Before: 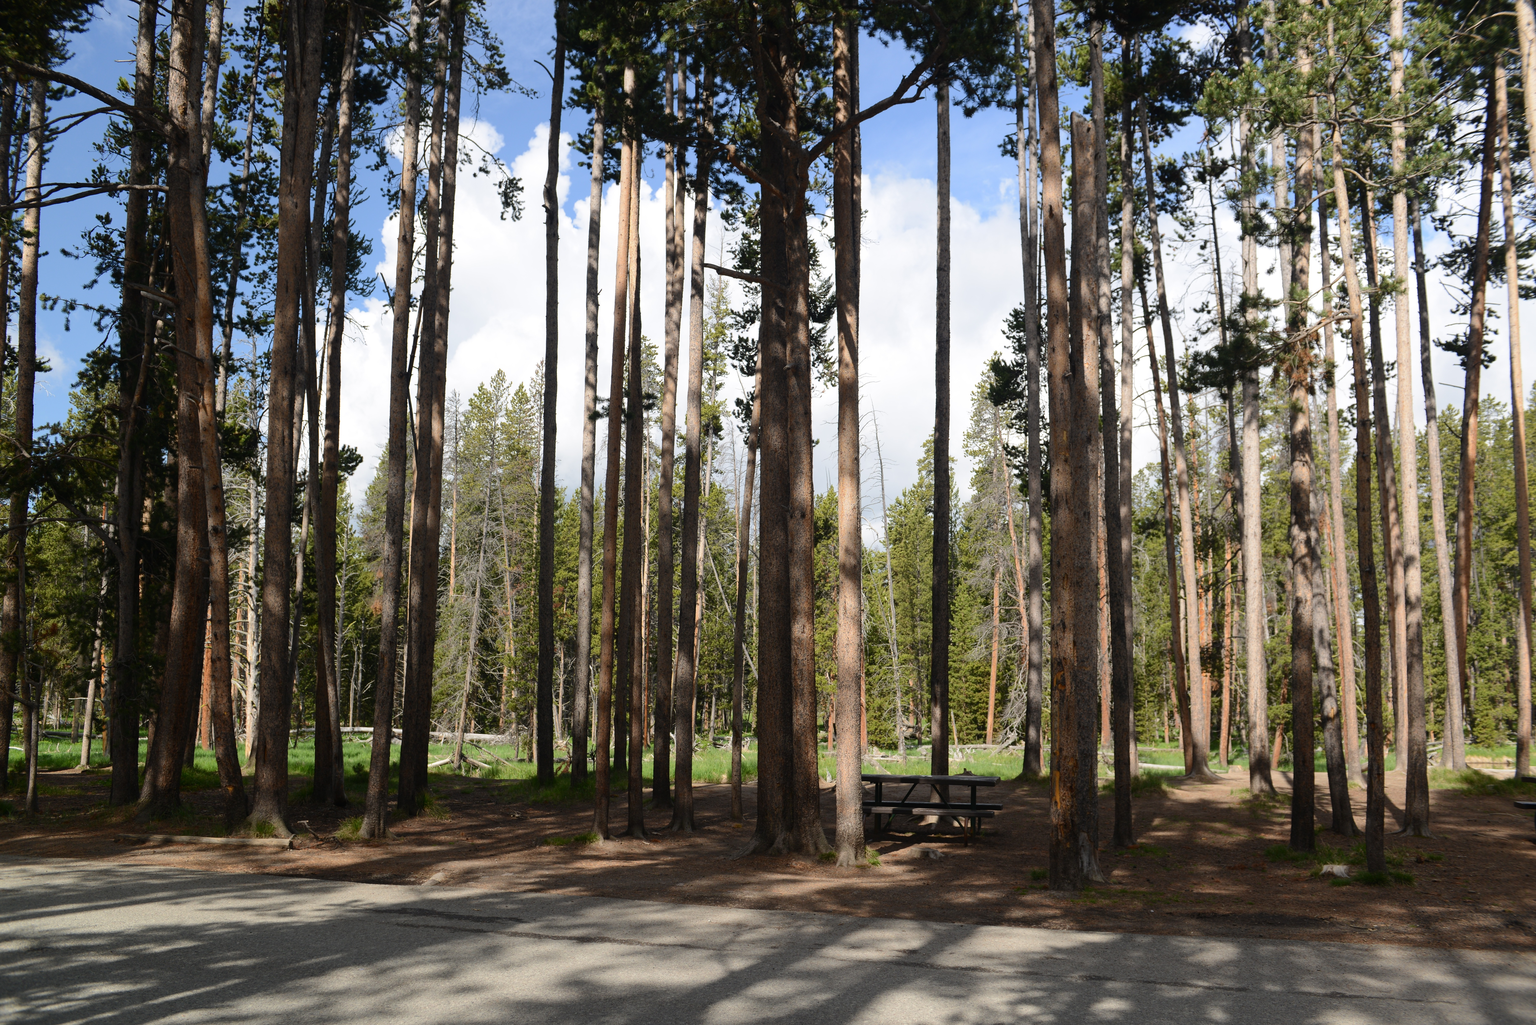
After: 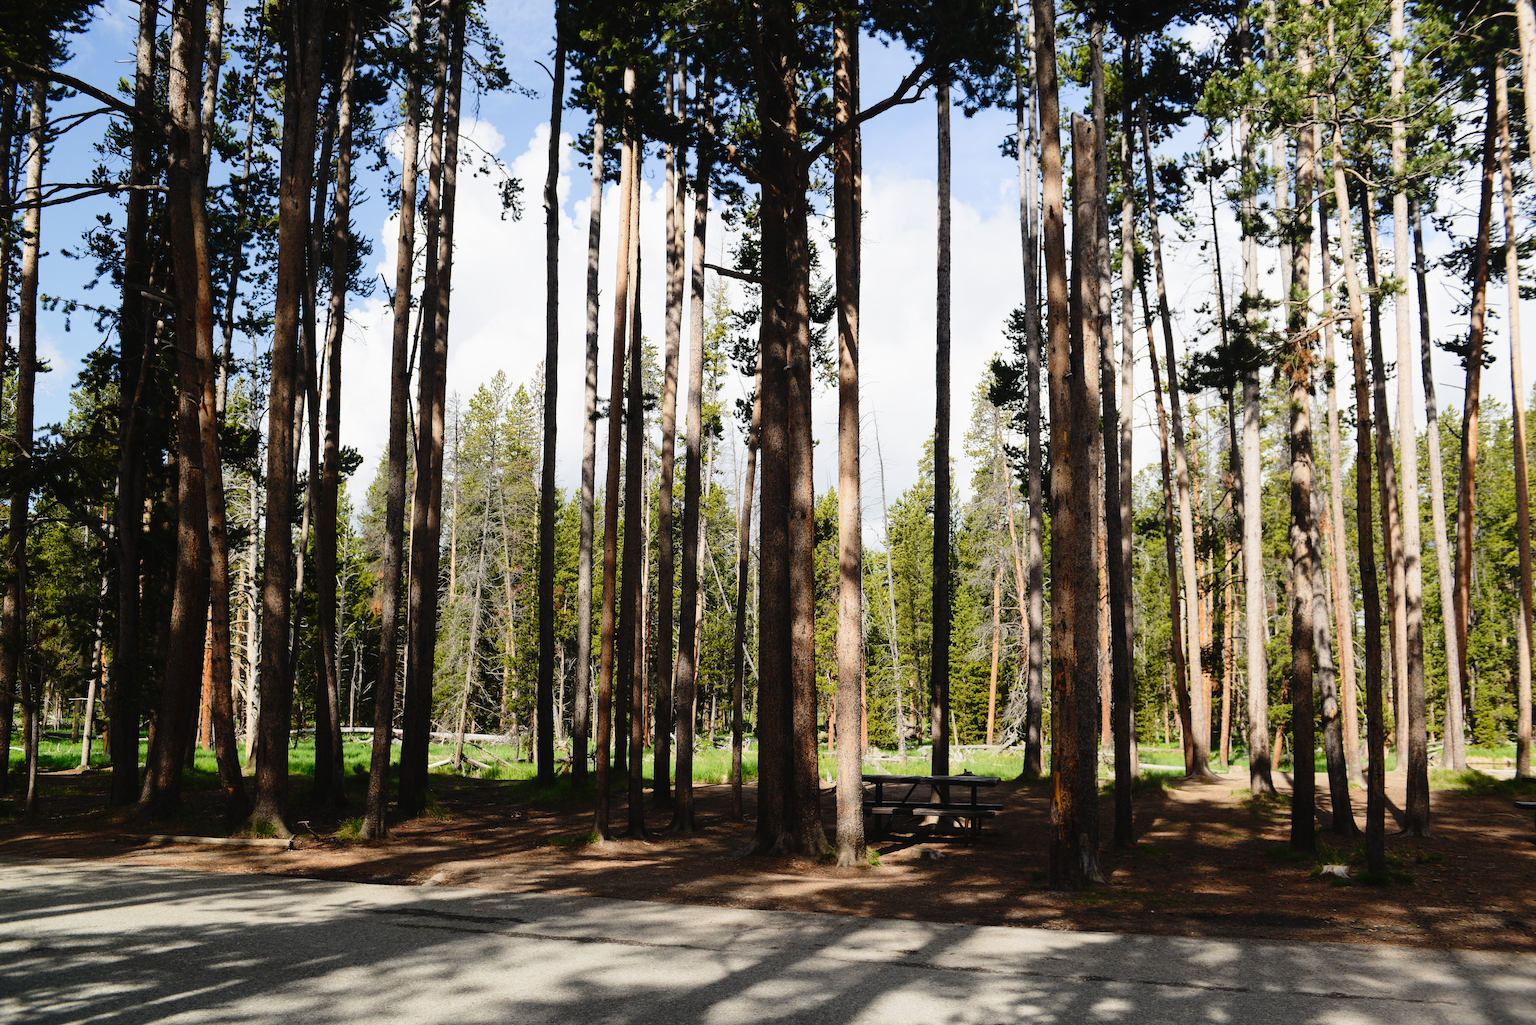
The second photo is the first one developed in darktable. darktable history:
tone curve: curves: ch0 [(0, 0.014) (0.17, 0.099) (0.398, 0.423) (0.725, 0.828) (0.872, 0.918) (1, 0.981)]; ch1 [(0, 0) (0.402, 0.36) (0.489, 0.491) (0.5, 0.503) (0.515, 0.52) (0.545, 0.572) (0.615, 0.662) (0.701, 0.725) (1, 1)]; ch2 [(0, 0) (0.42, 0.458) (0.485, 0.499) (0.503, 0.503) (0.531, 0.542) (0.561, 0.594) (0.644, 0.694) (0.717, 0.753) (1, 0.991)], preserve colors none
